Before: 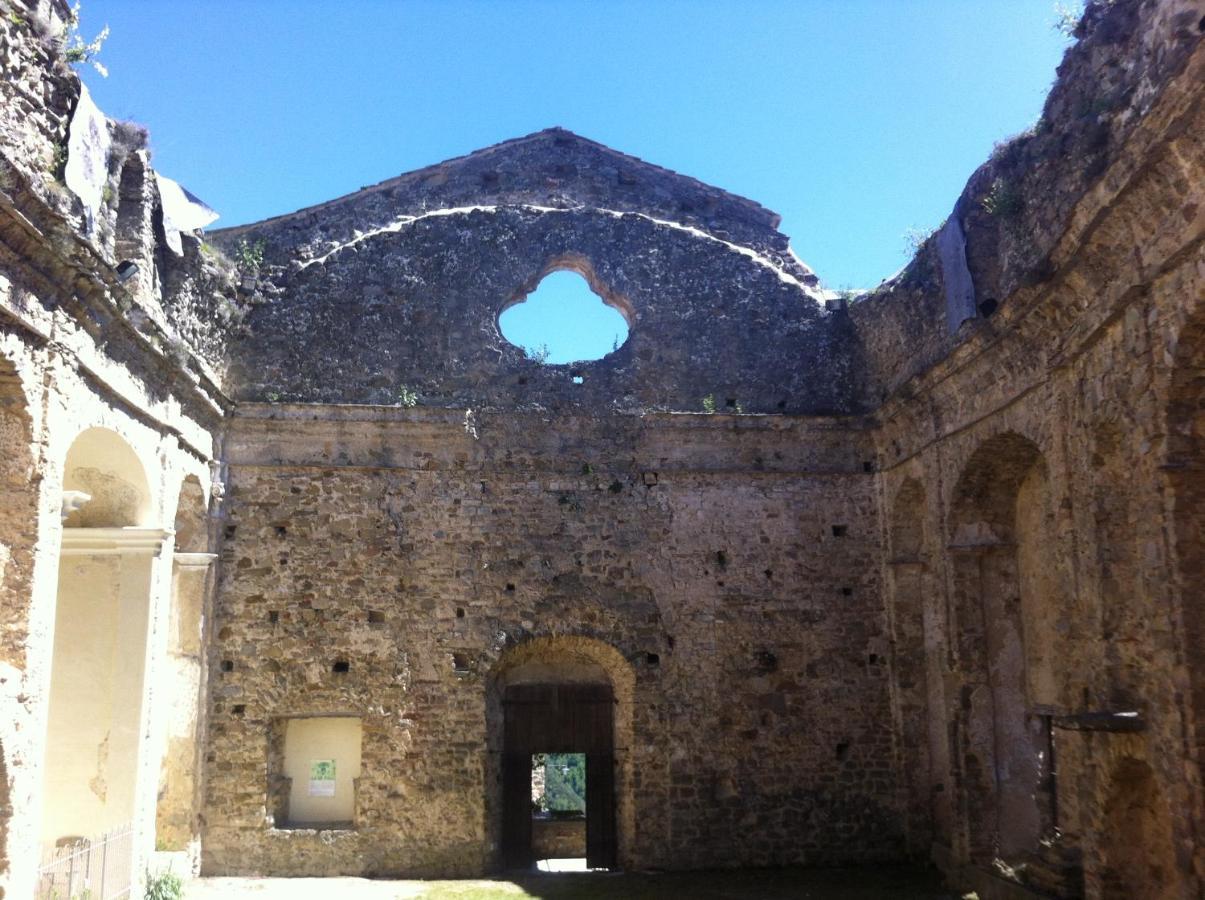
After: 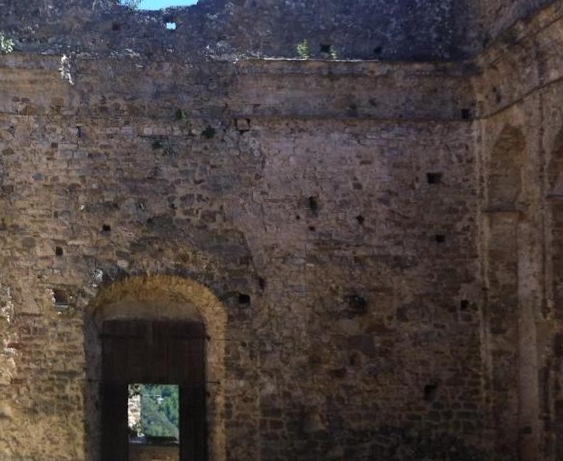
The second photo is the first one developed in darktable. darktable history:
crop: left 29.672%, top 41.786%, right 20.851%, bottom 3.487%
rotate and perspective: rotation 0.062°, lens shift (vertical) 0.115, lens shift (horizontal) -0.133, crop left 0.047, crop right 0.94, crop top 0.061, crop bottom 0.94
